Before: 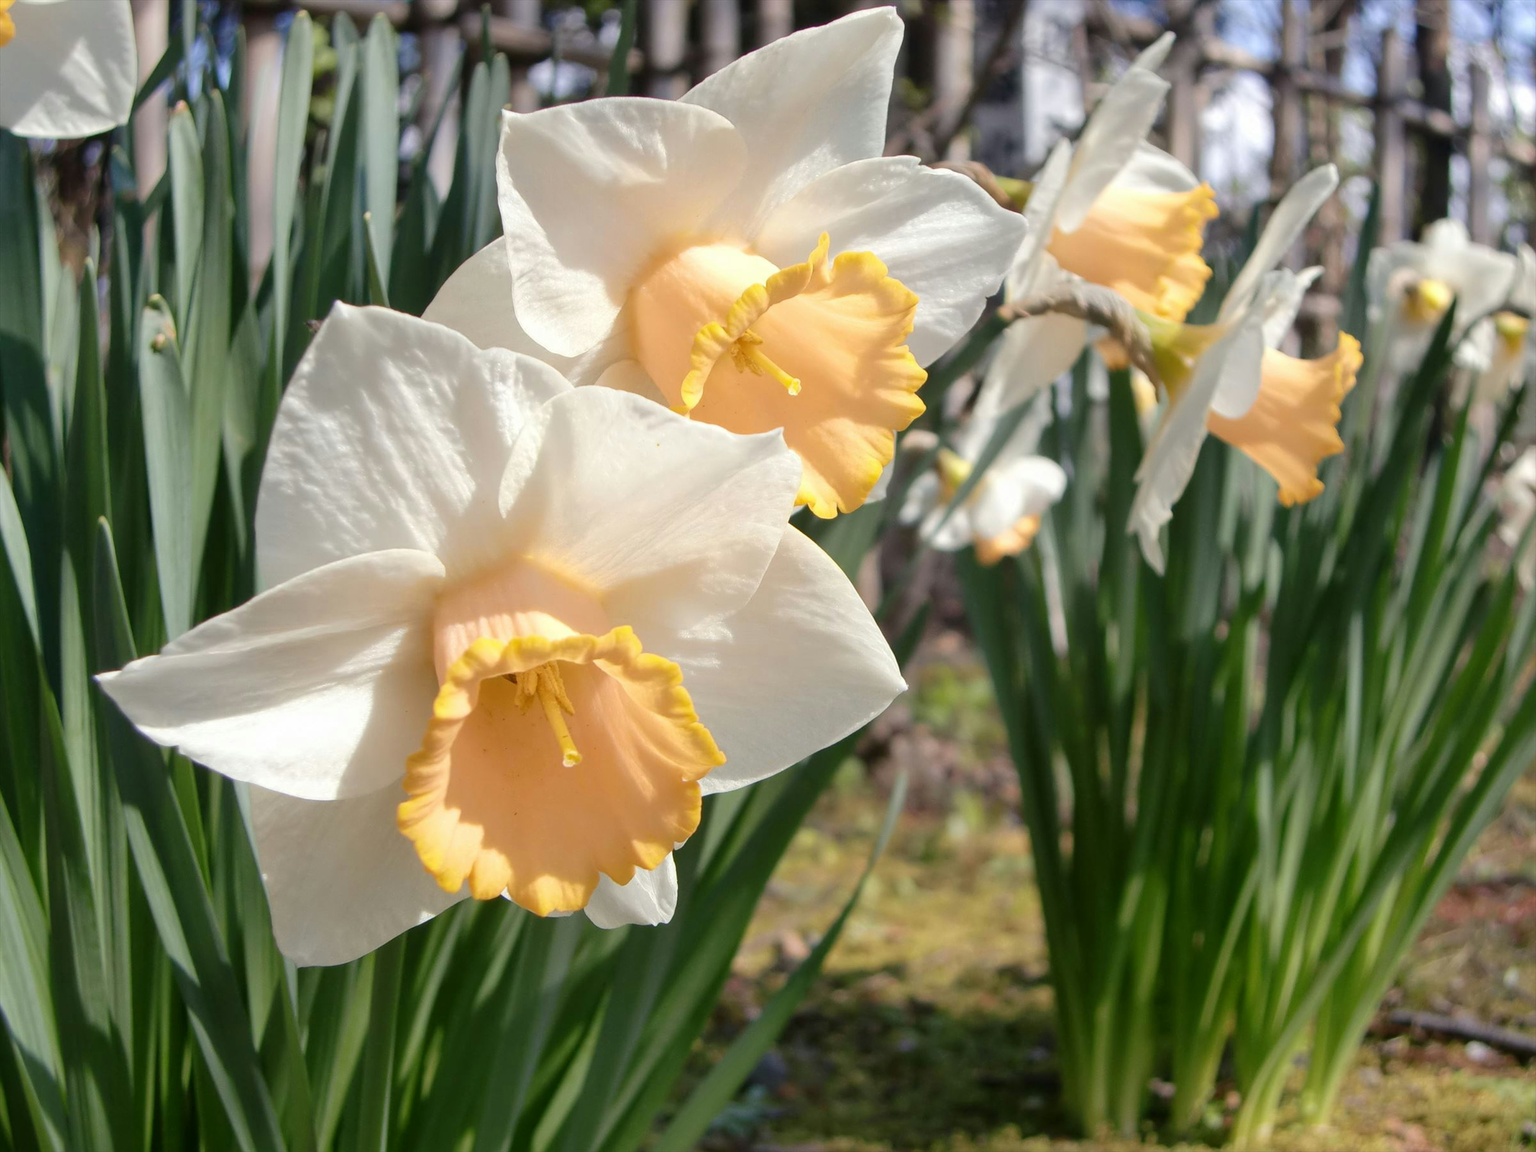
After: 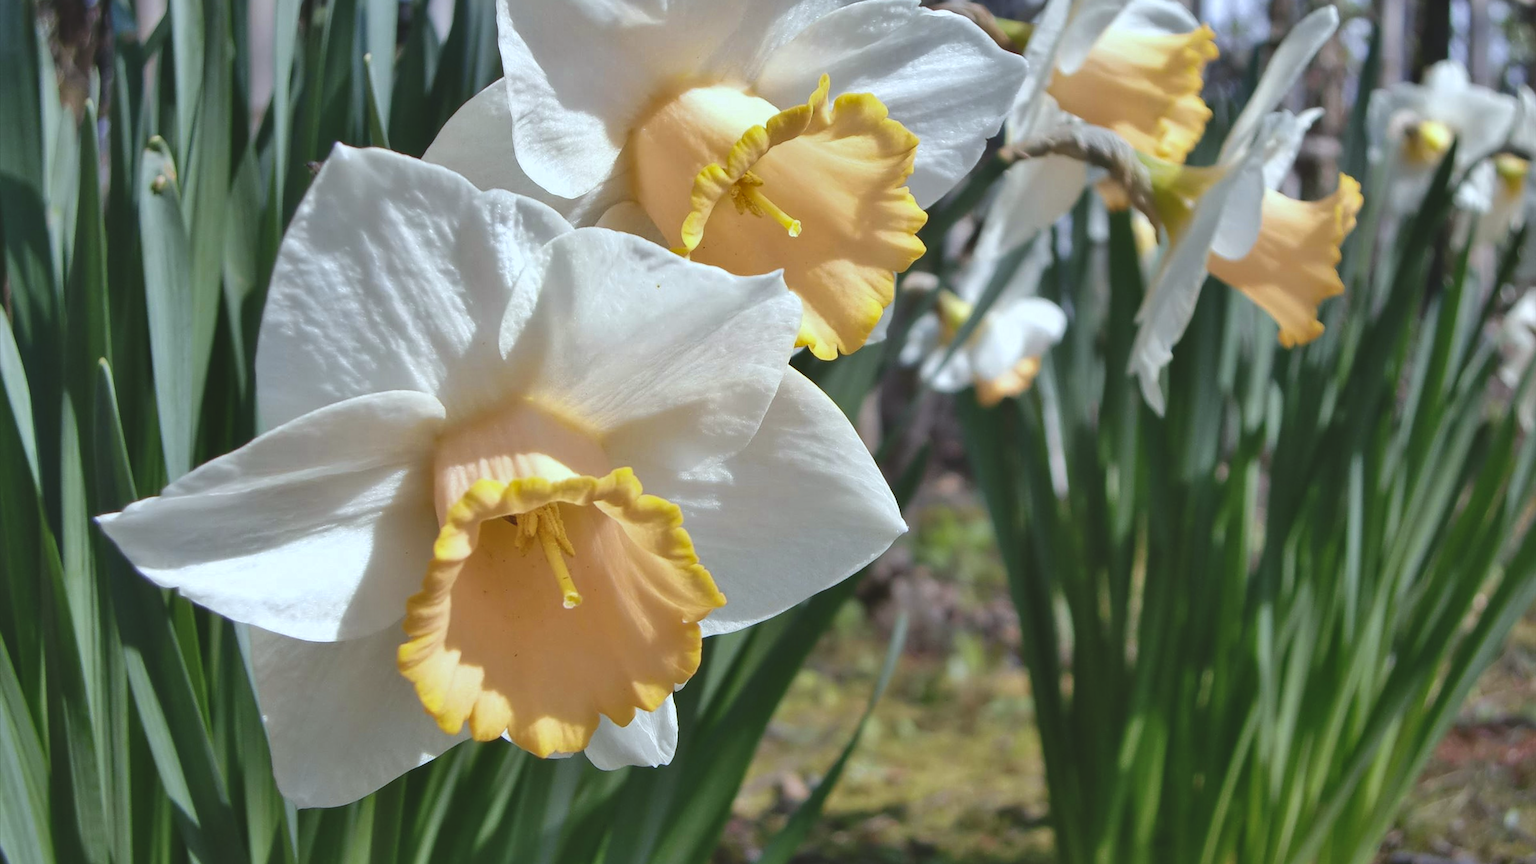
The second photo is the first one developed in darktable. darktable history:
sharpen: amount 0.2
exposure: black level correction -0.015, compensate highlight preservation false
crop: top 13.819%, bottom 11.169%
contrast brightness saturation: brightness -0.09
white balance: red 0.924, blue 1.095
shadows and highlights: soften with gaussian
